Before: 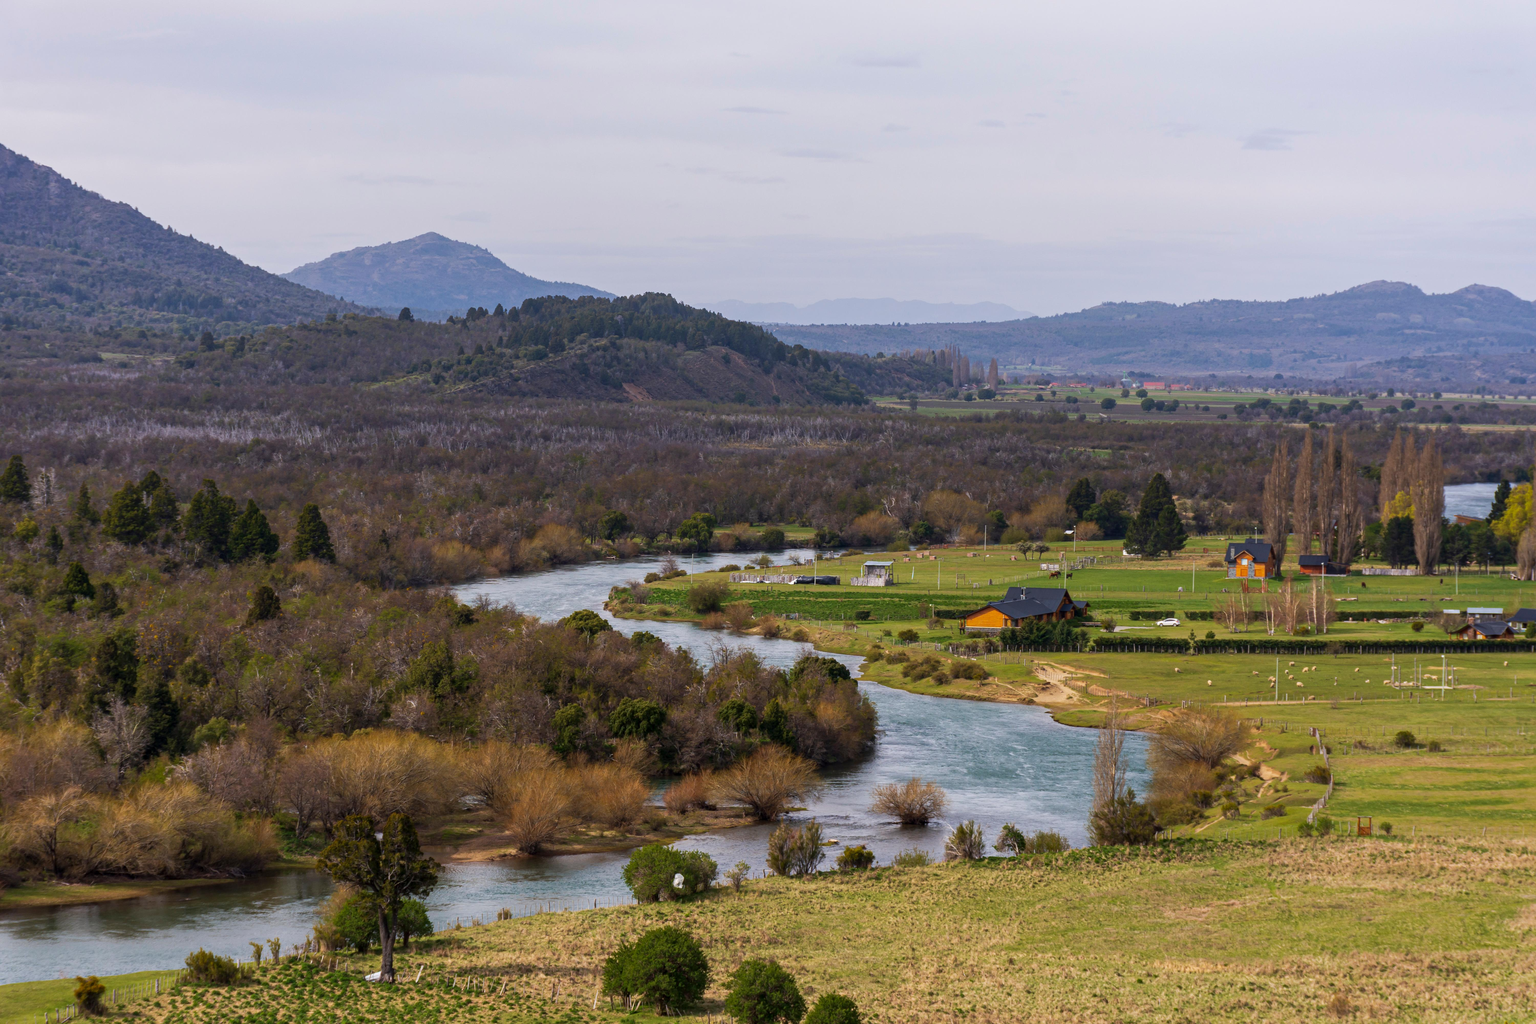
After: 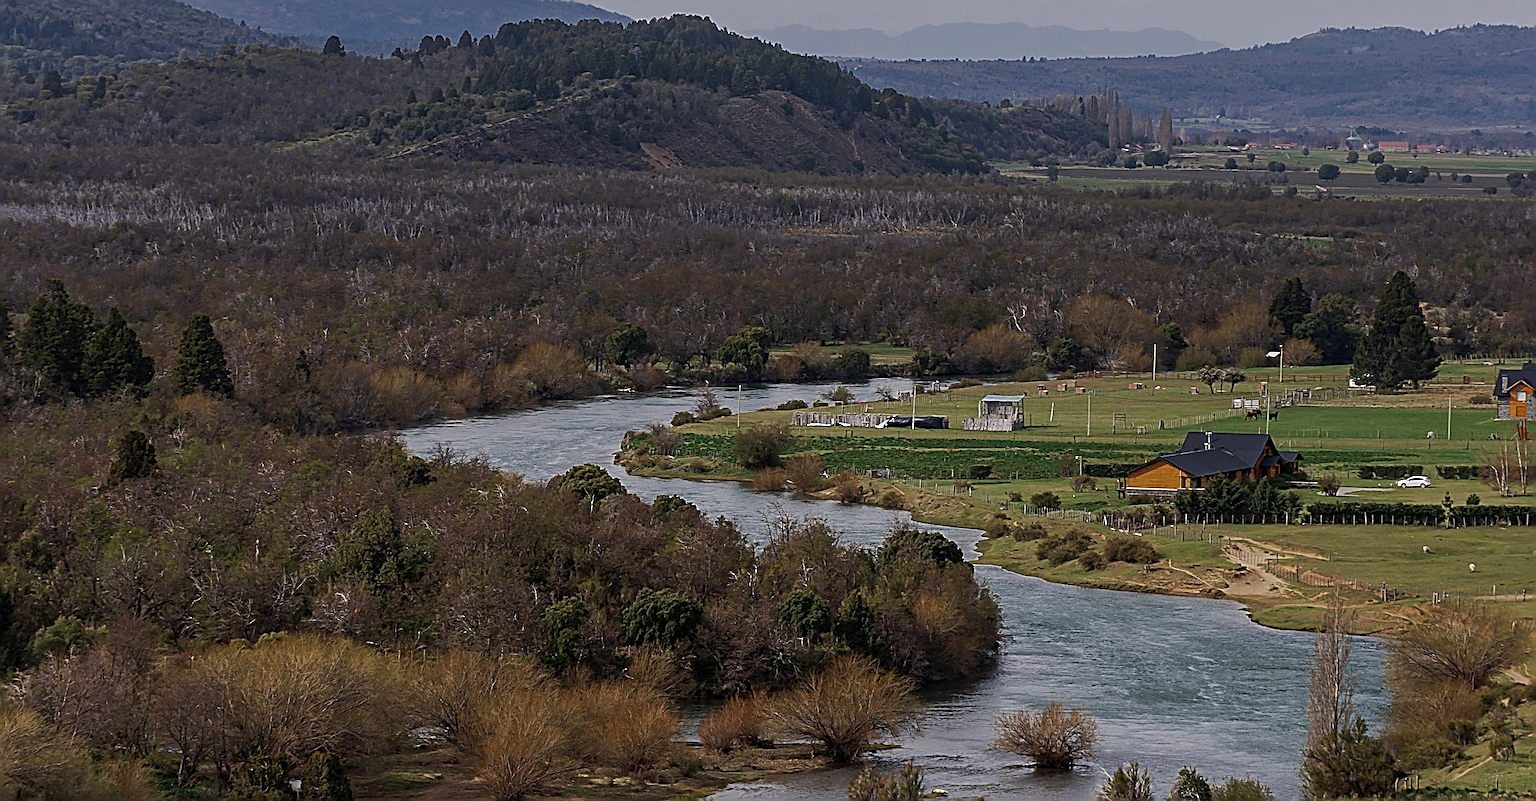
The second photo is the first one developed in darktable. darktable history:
crop: left 11.106%, top 27.597%, right 18.284%, bottom 17.119%
exposure: exposure -0.578 EV, compensate highlight preservation false
color zones: curves: ch0 [(0, 0.5) (0.125, 0.4) (0.25, 0.5) (0.375, 0.4) (0.5, 0.4) (0.625, 0.35) (0.75, 0.35) (0.875, 0.5)]; ch1 [(0, 0.35) (0.125, 0.45) (0.25, 0.35) (0.375, 0.35) (0.5, 0.35) (0.625, 0.35) (0.75, 0.45) (0.875, 0.35)]; ch2 [(0, 0.6) (0.125, 0.5) (0.25, 0.5) (0.375, 0.6) (0.5, 0.6) (0.625, 0.5) (0.75, 0.5) (0.875, 0.5)]
sharpen: radius 4.051, amount 1.998
